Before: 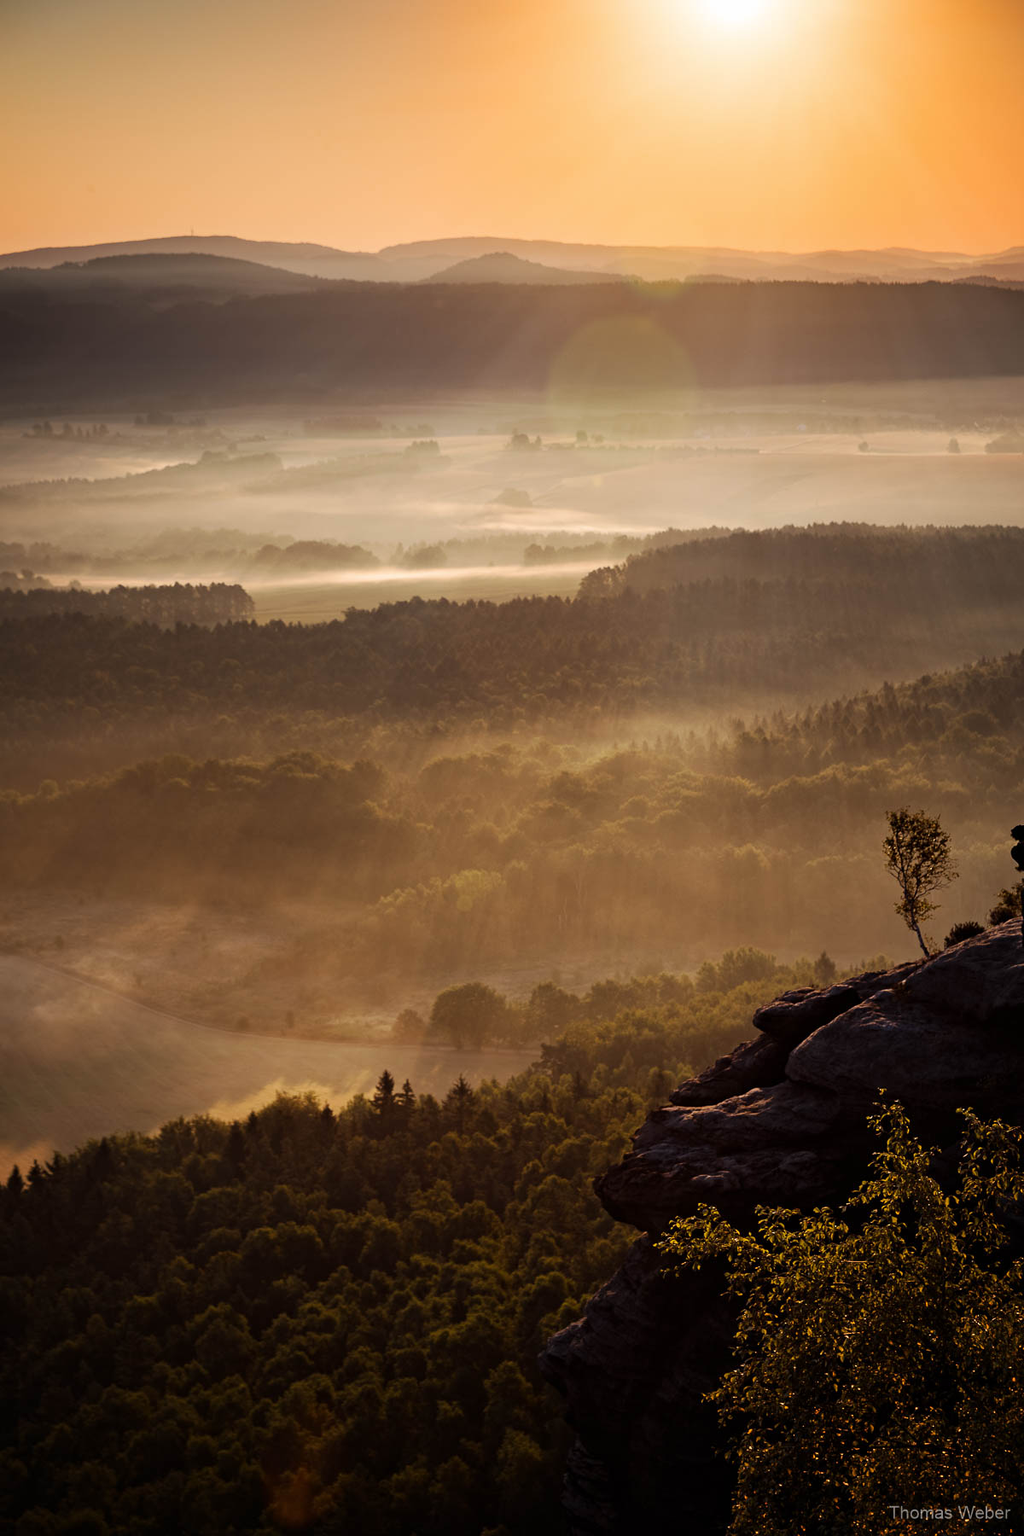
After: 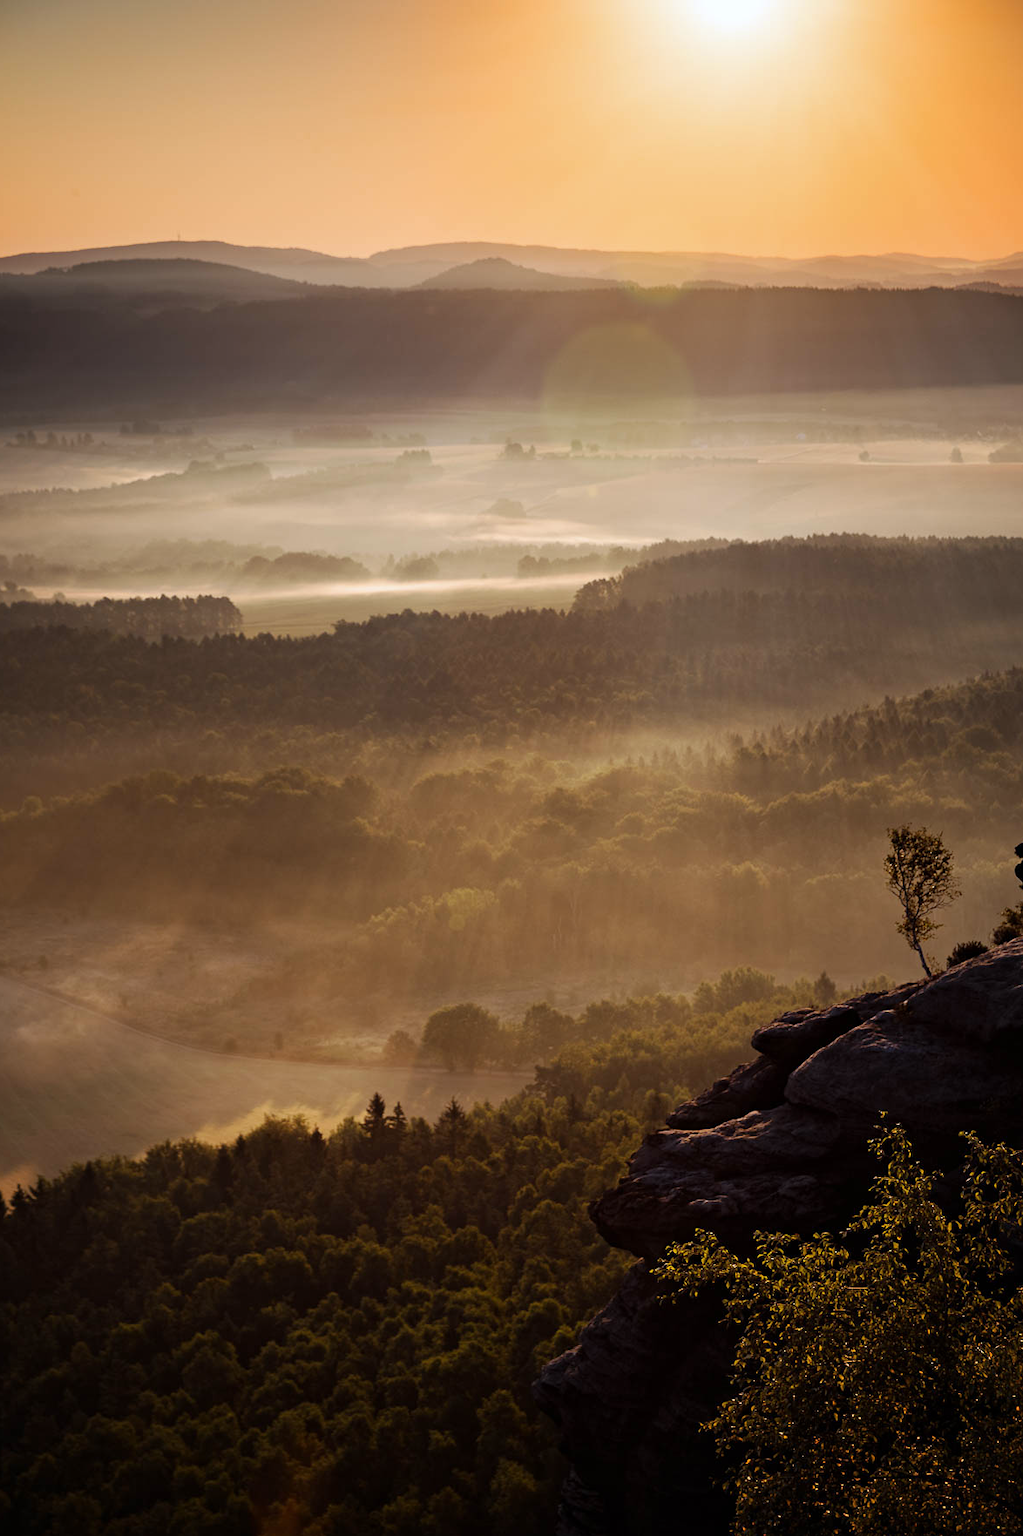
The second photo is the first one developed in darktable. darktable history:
crop: left 1.743%, right 0.268%, bottom 2.011%
white balance: red 0.976, blue 1.04
